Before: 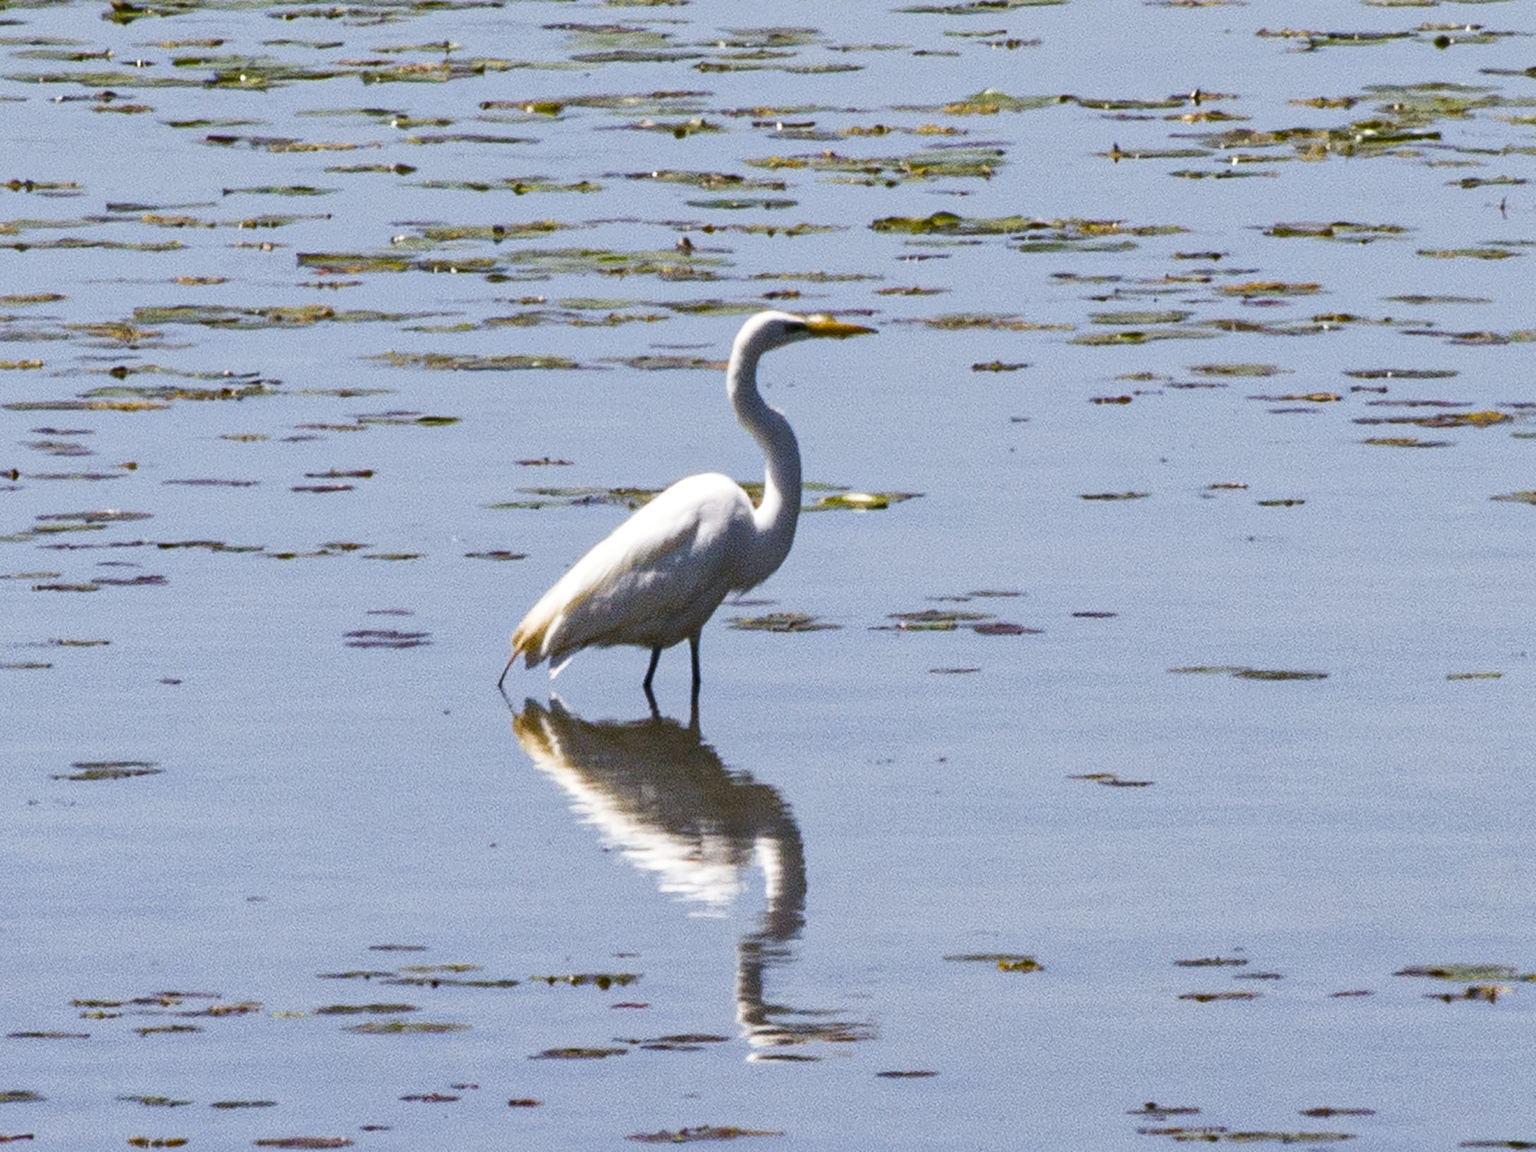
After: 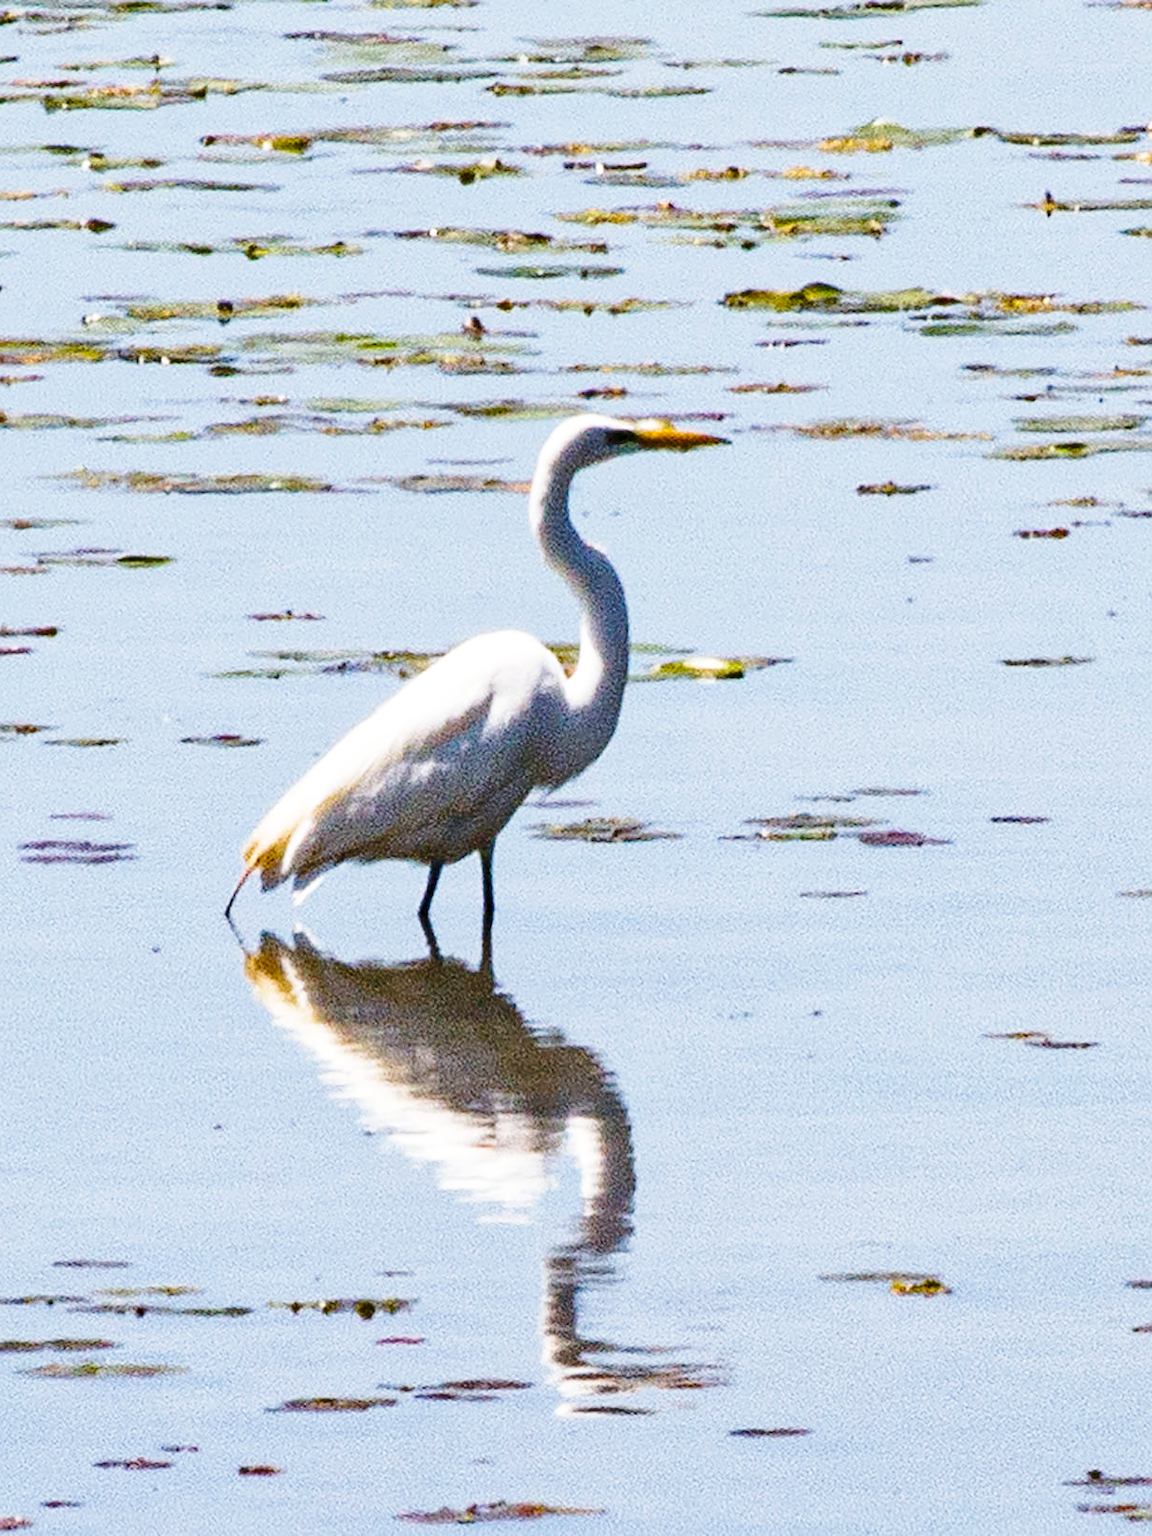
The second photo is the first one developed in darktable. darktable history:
crop: left 21.496%, right 22.254%
base curve: curves: ch0 [(0, 0) (0.028, 0.03) (0.121, 0.232) (0.46, 0.748) (0.859, 0.968) (1, 1)], preserve colors none
sharpen: radius 1.864, amount 0.398, threshold 1.271
